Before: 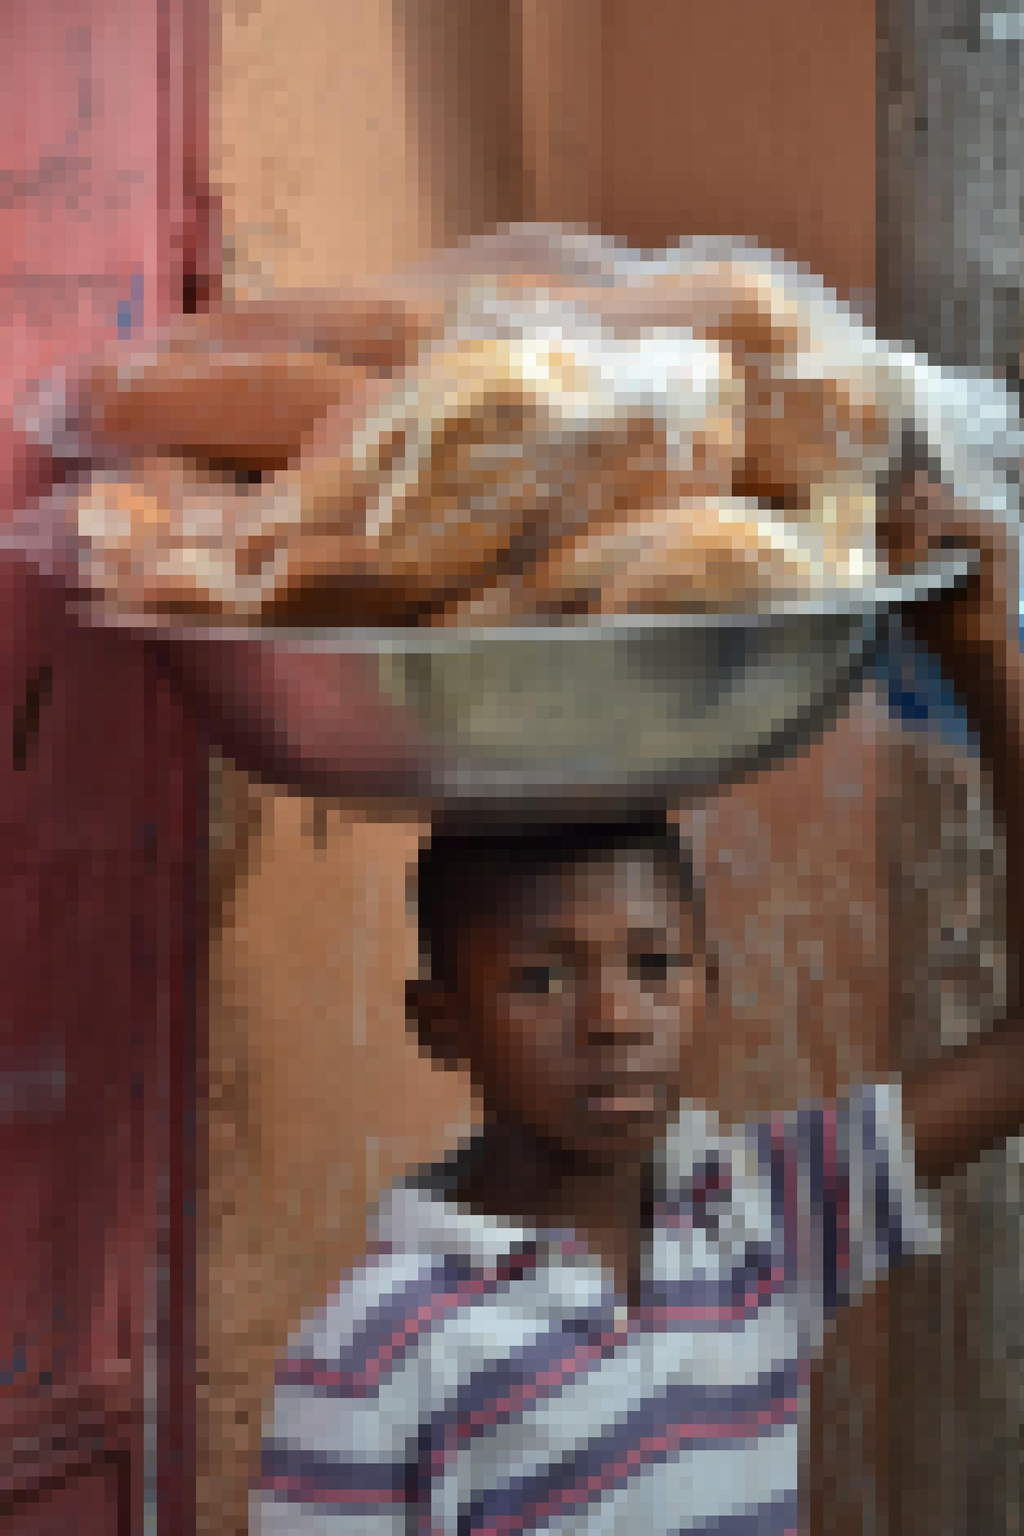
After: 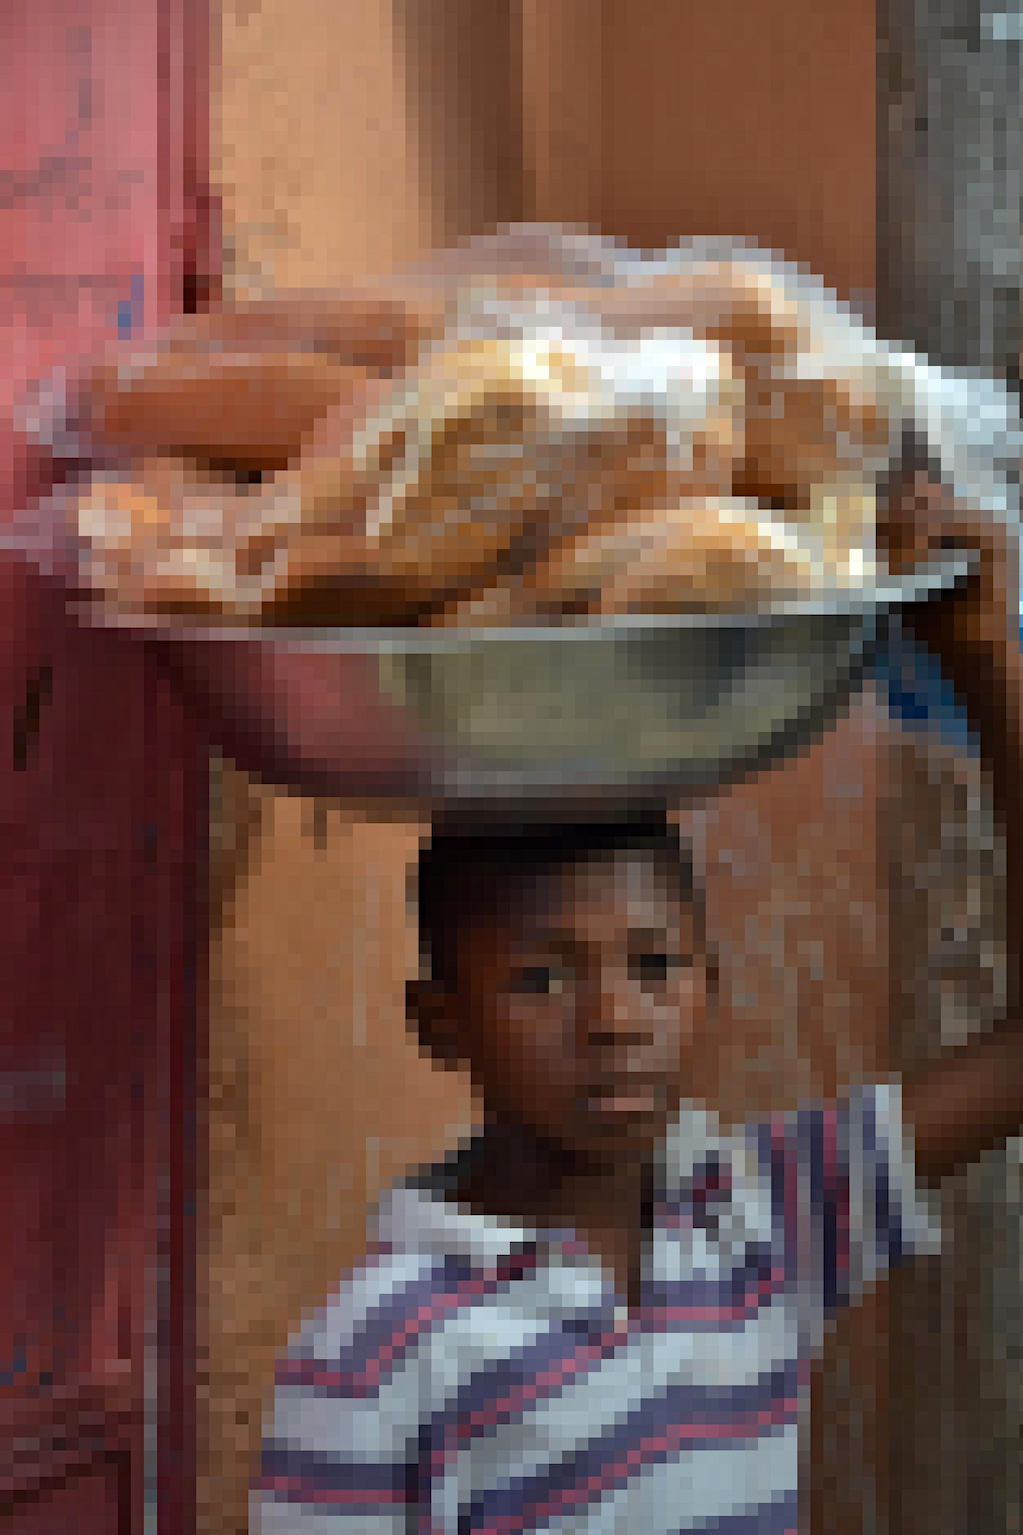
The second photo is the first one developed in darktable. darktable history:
haze removal: compatibility mode true, adaptive false
exposure: black level correction 0.001, exposure -0.124 EV, compensate highlight preservation false
